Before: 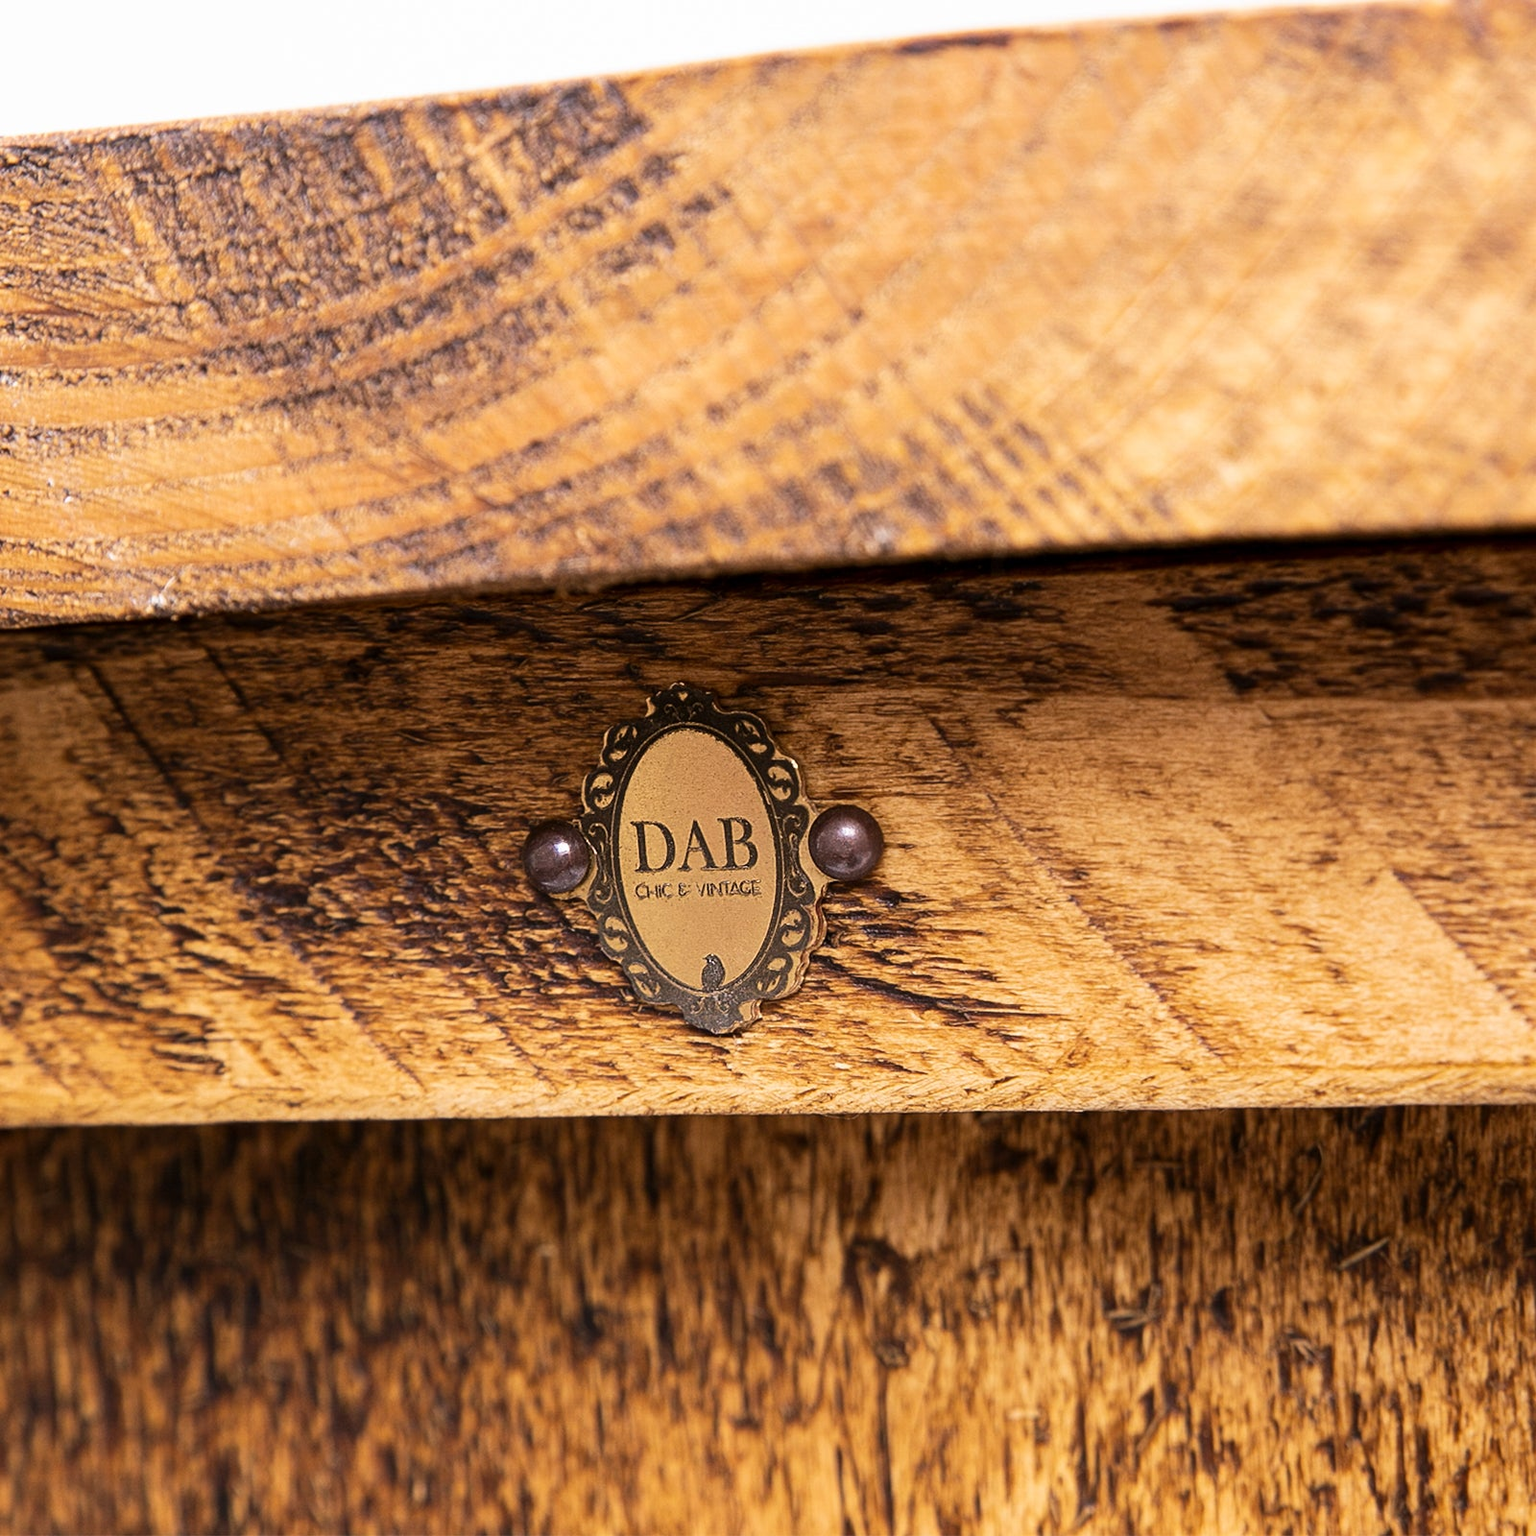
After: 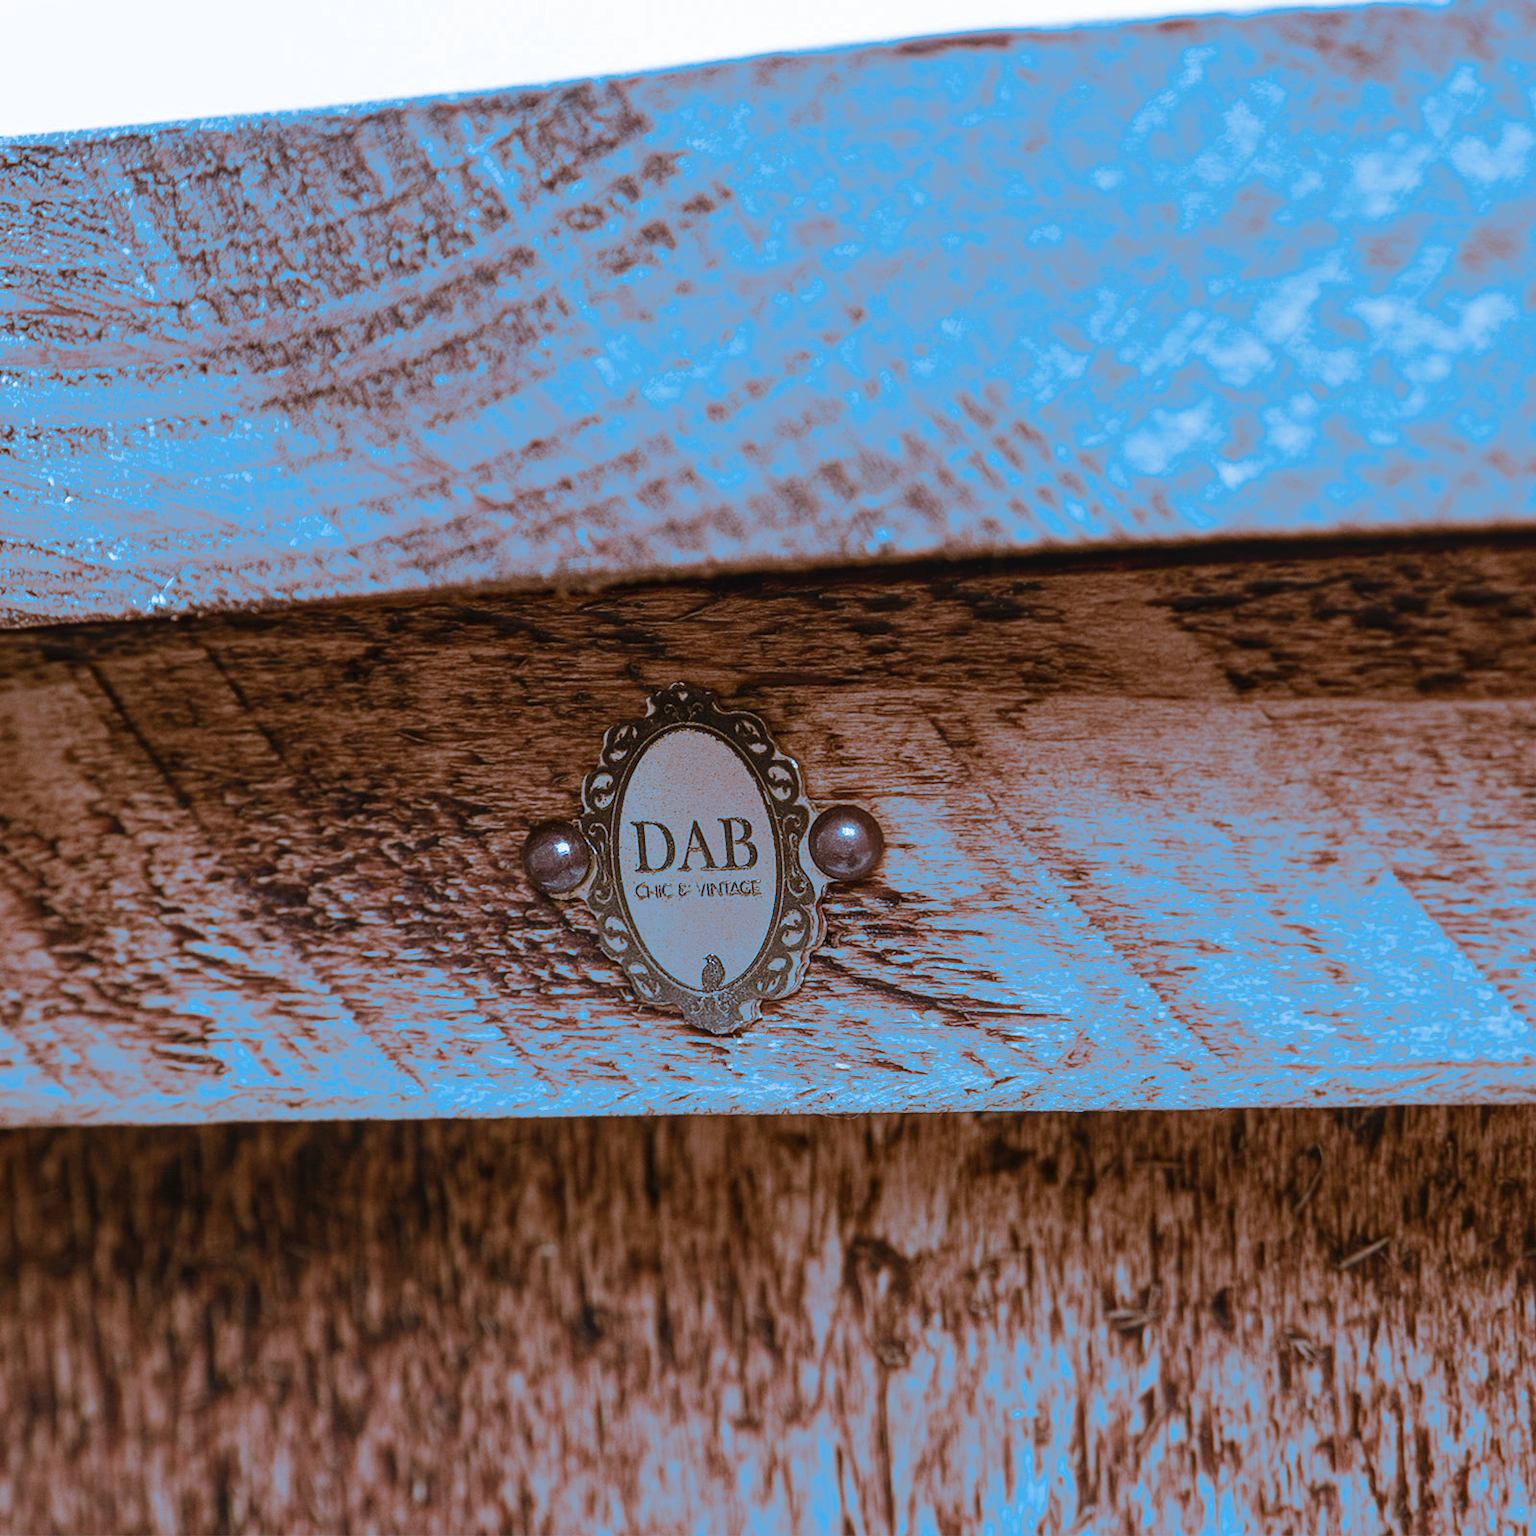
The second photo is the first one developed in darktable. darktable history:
split-toning: shadows › hue 220°, shadows › saturation 0.64, highlights › hue 220°, highlights › saturation 0.64, balance 0, compress 5.22%
local contrast: detail 110%
